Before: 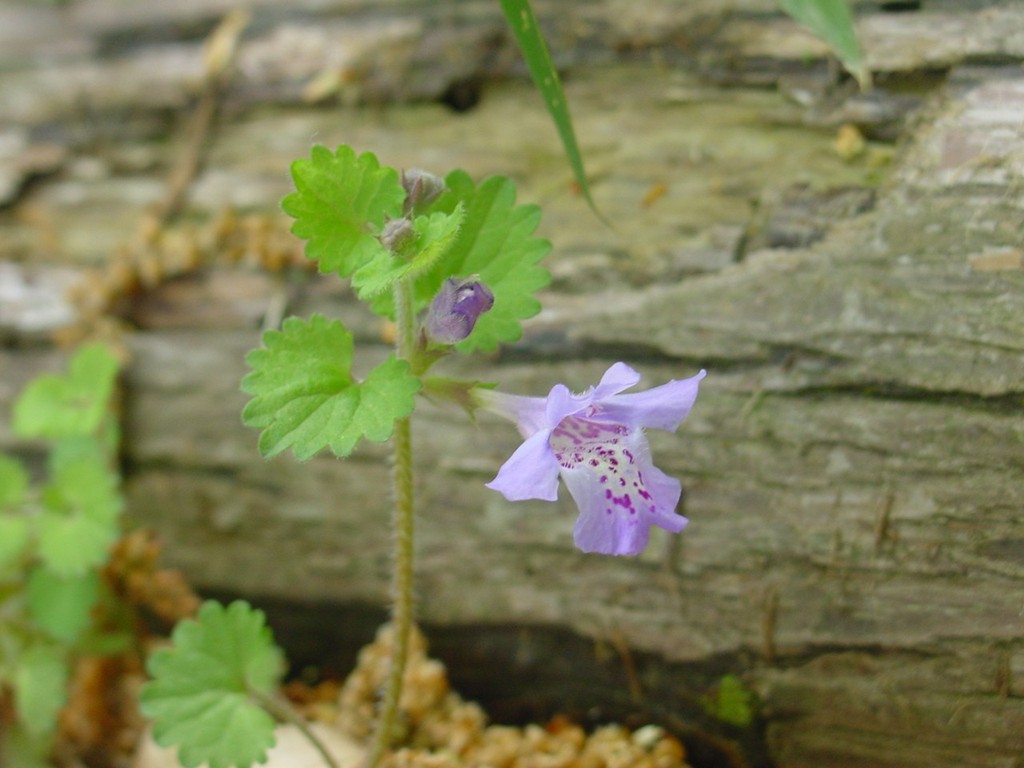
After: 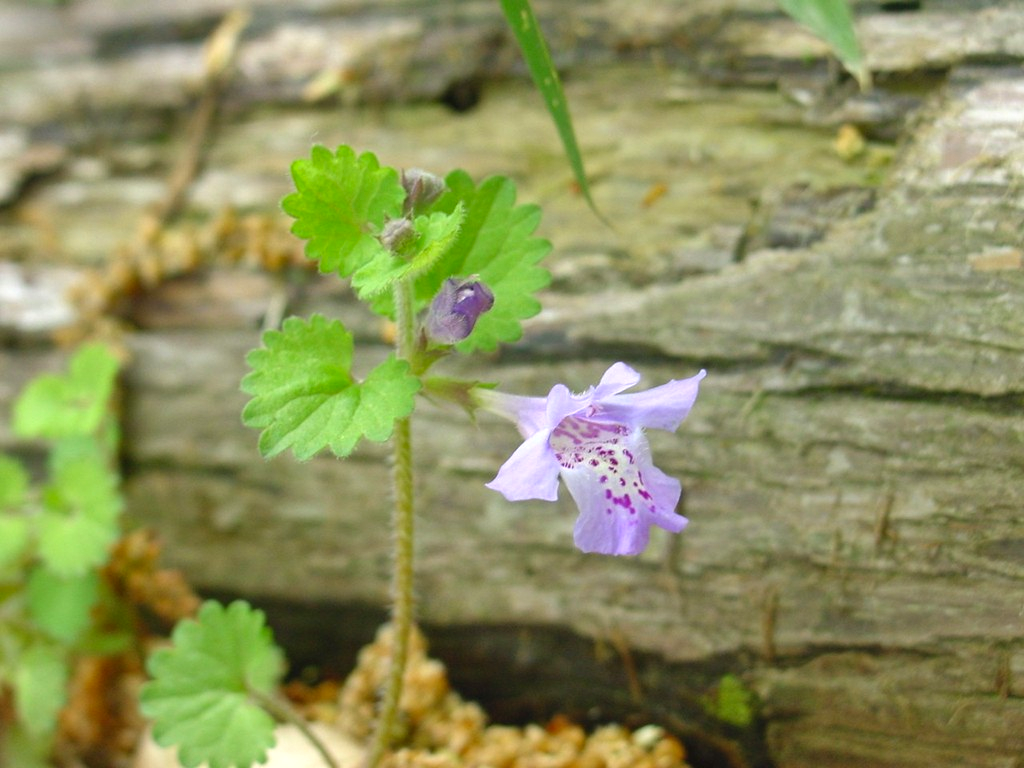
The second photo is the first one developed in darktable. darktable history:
levels: levels [0, 0.43, 0.859]
shadows and highlights: shadows 60.59, soften with gaussian
